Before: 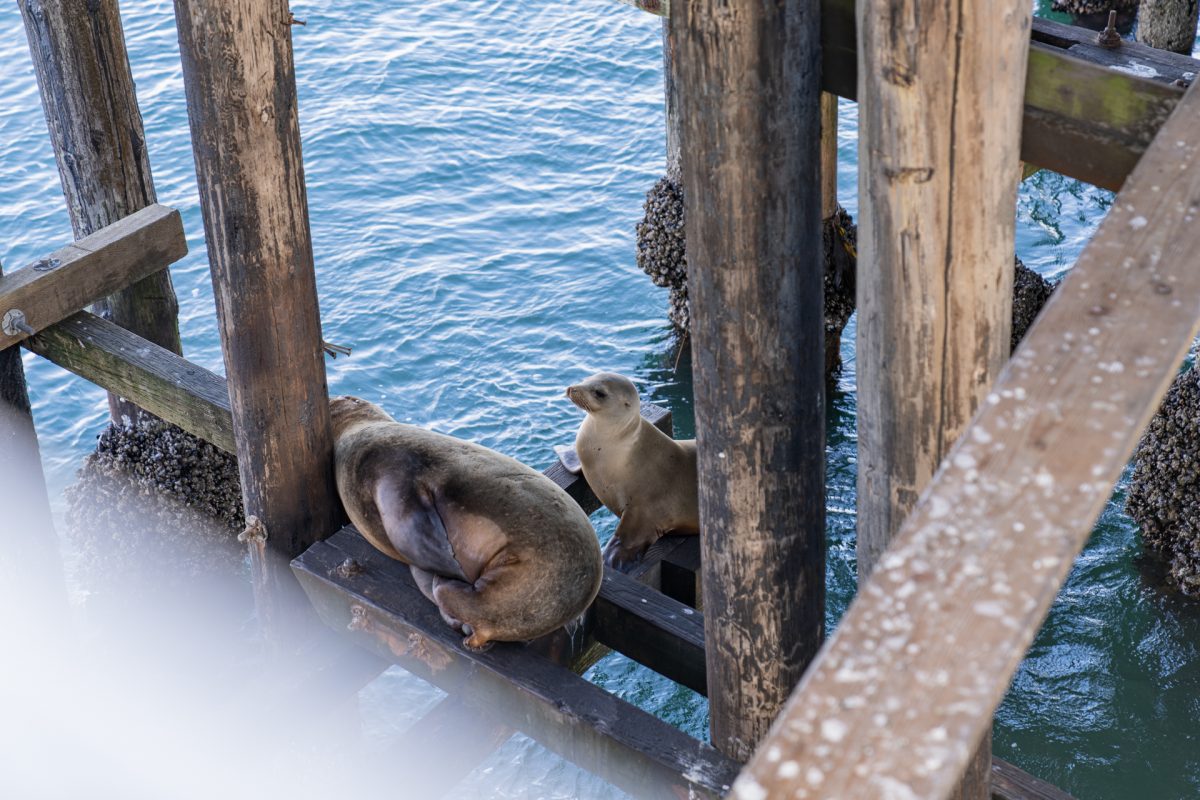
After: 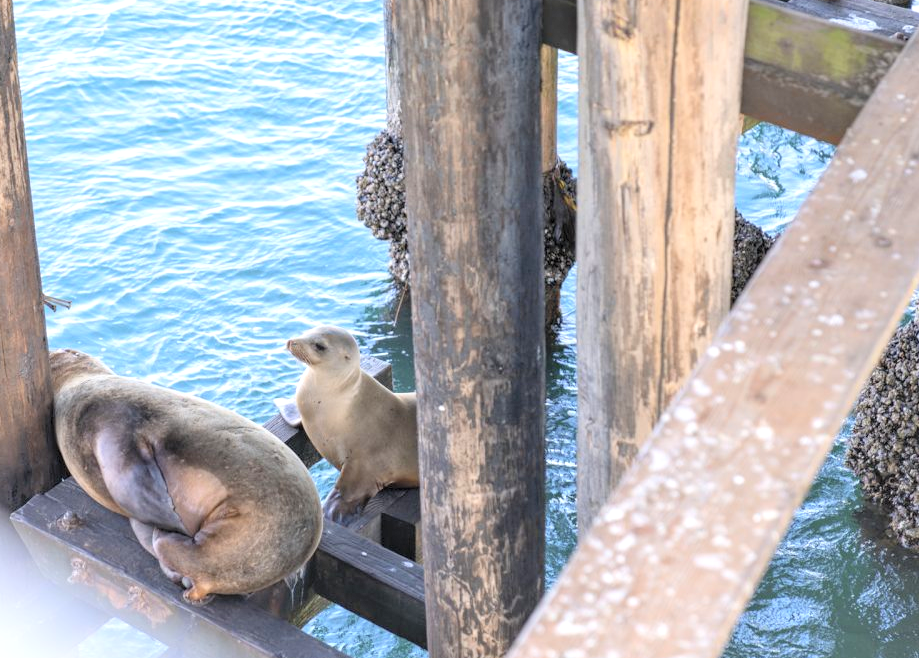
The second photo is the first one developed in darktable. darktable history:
contrast brightness saturation: brightness 0.274
exposure: exposure 0.665 EV, compensate highlight preservation false
crop: left 23.399%, top 5.9%, bottom 11.764%
